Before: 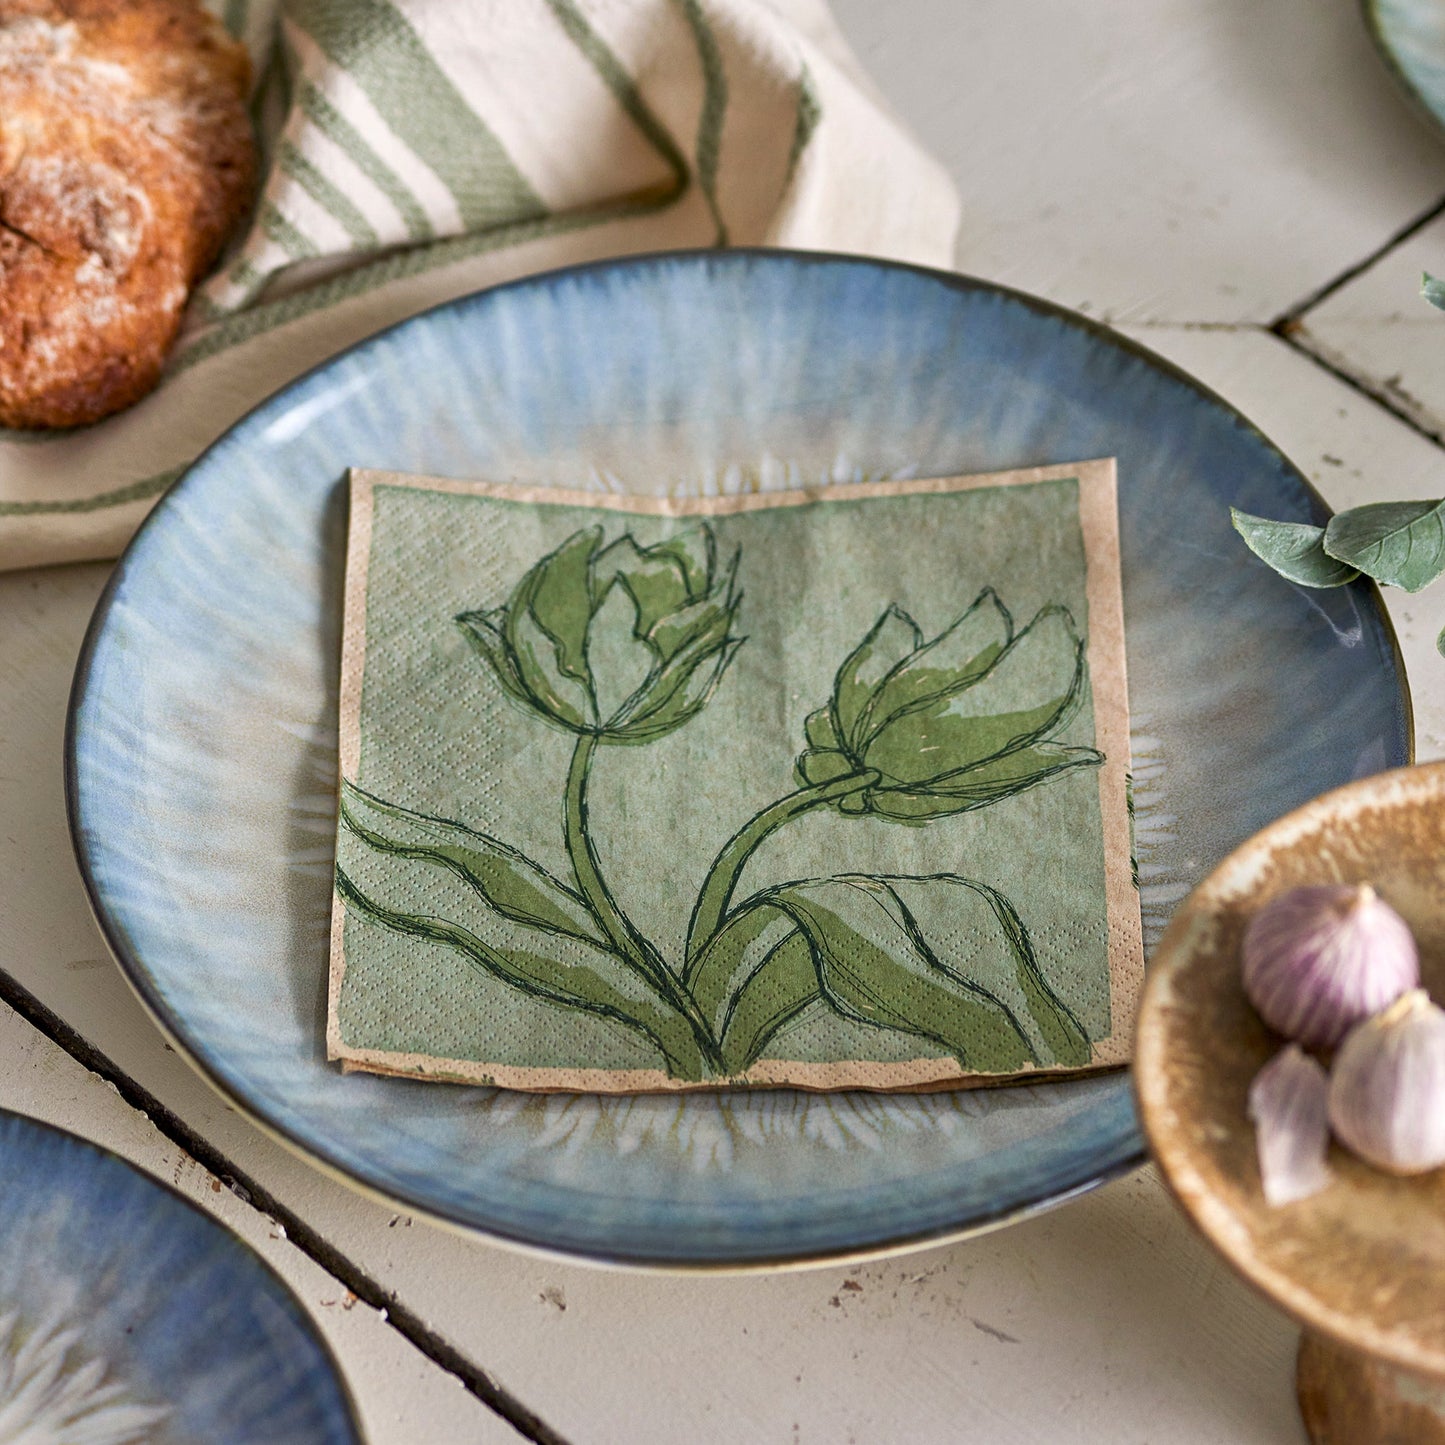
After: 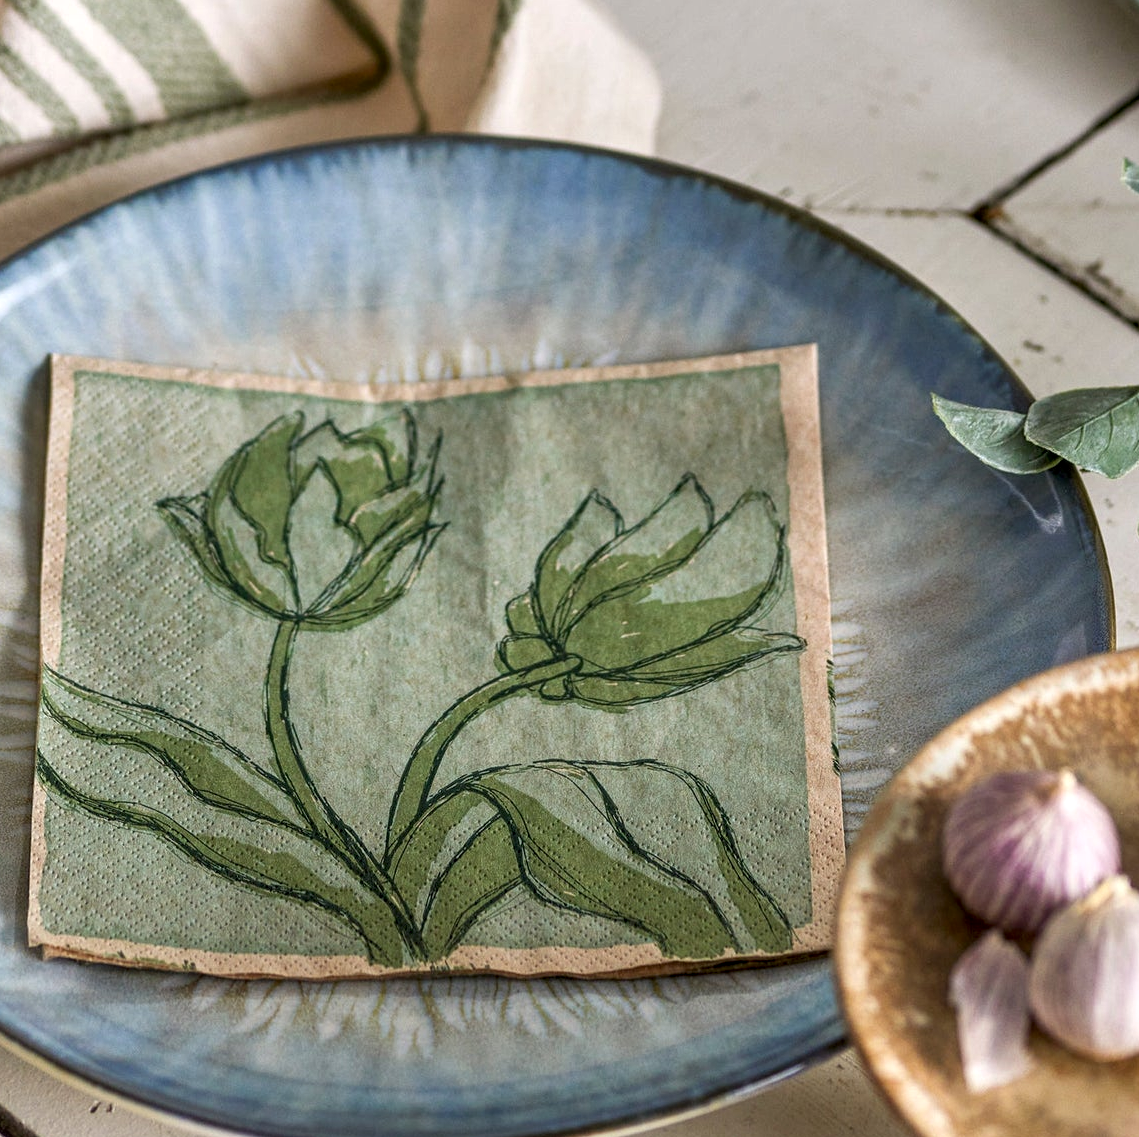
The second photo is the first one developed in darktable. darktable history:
tone equalizer: on, module defaults
local contrast: on, module defaults
crop and rotate: left 20.74%, top 7.912%, right 0.375%, bottom 13.378%
